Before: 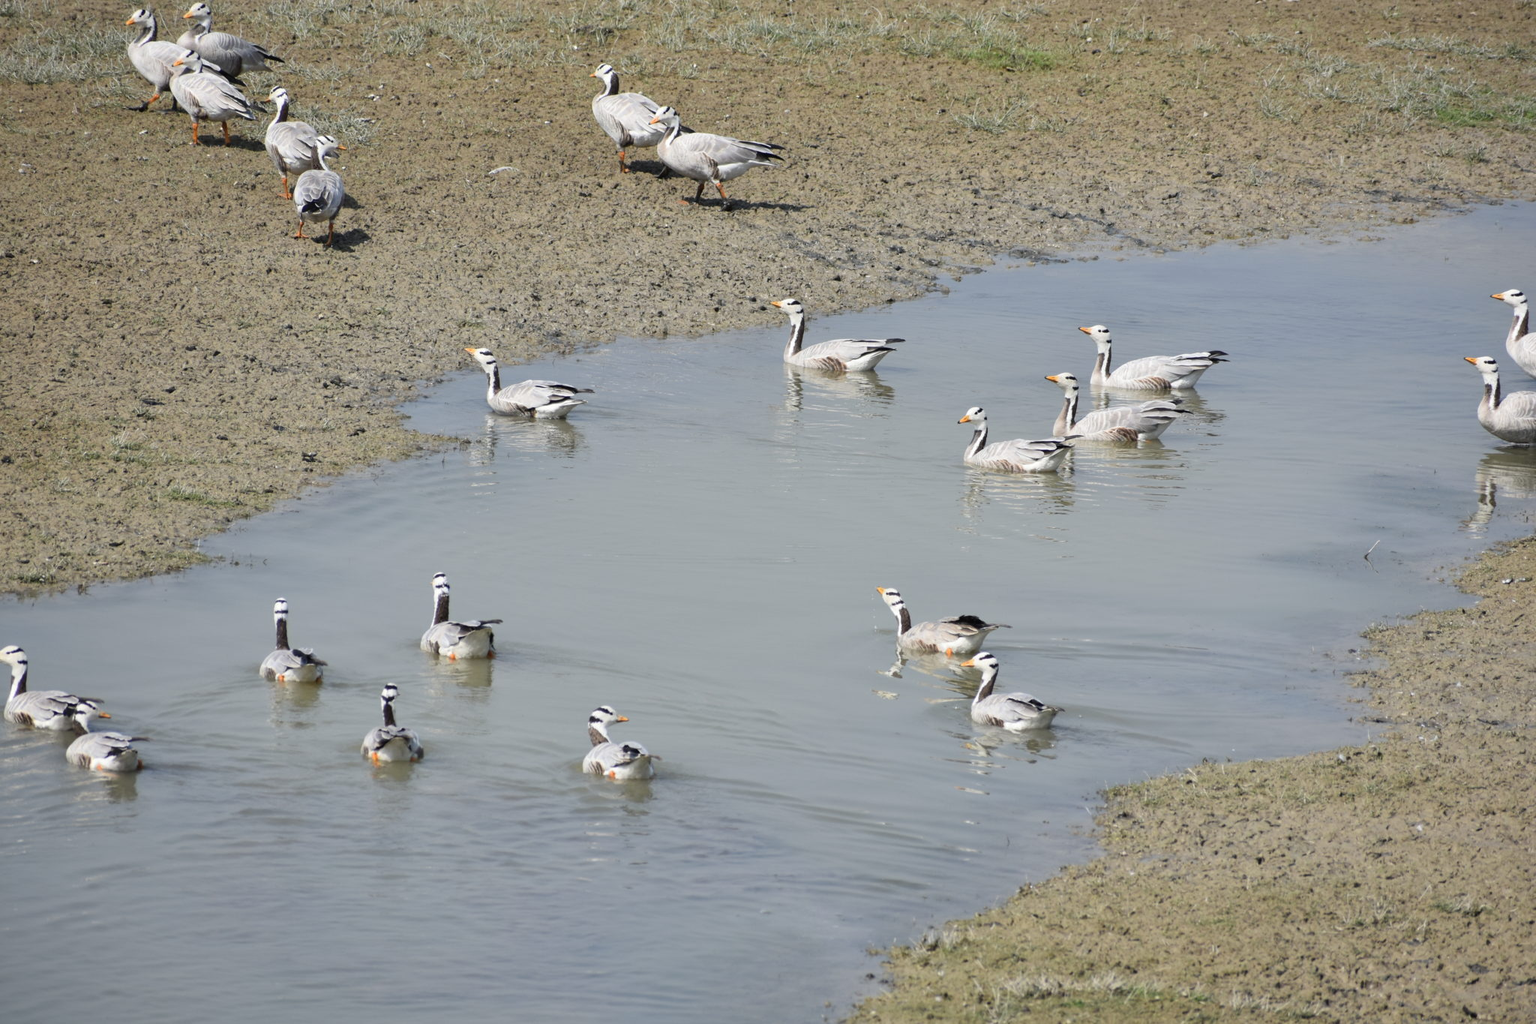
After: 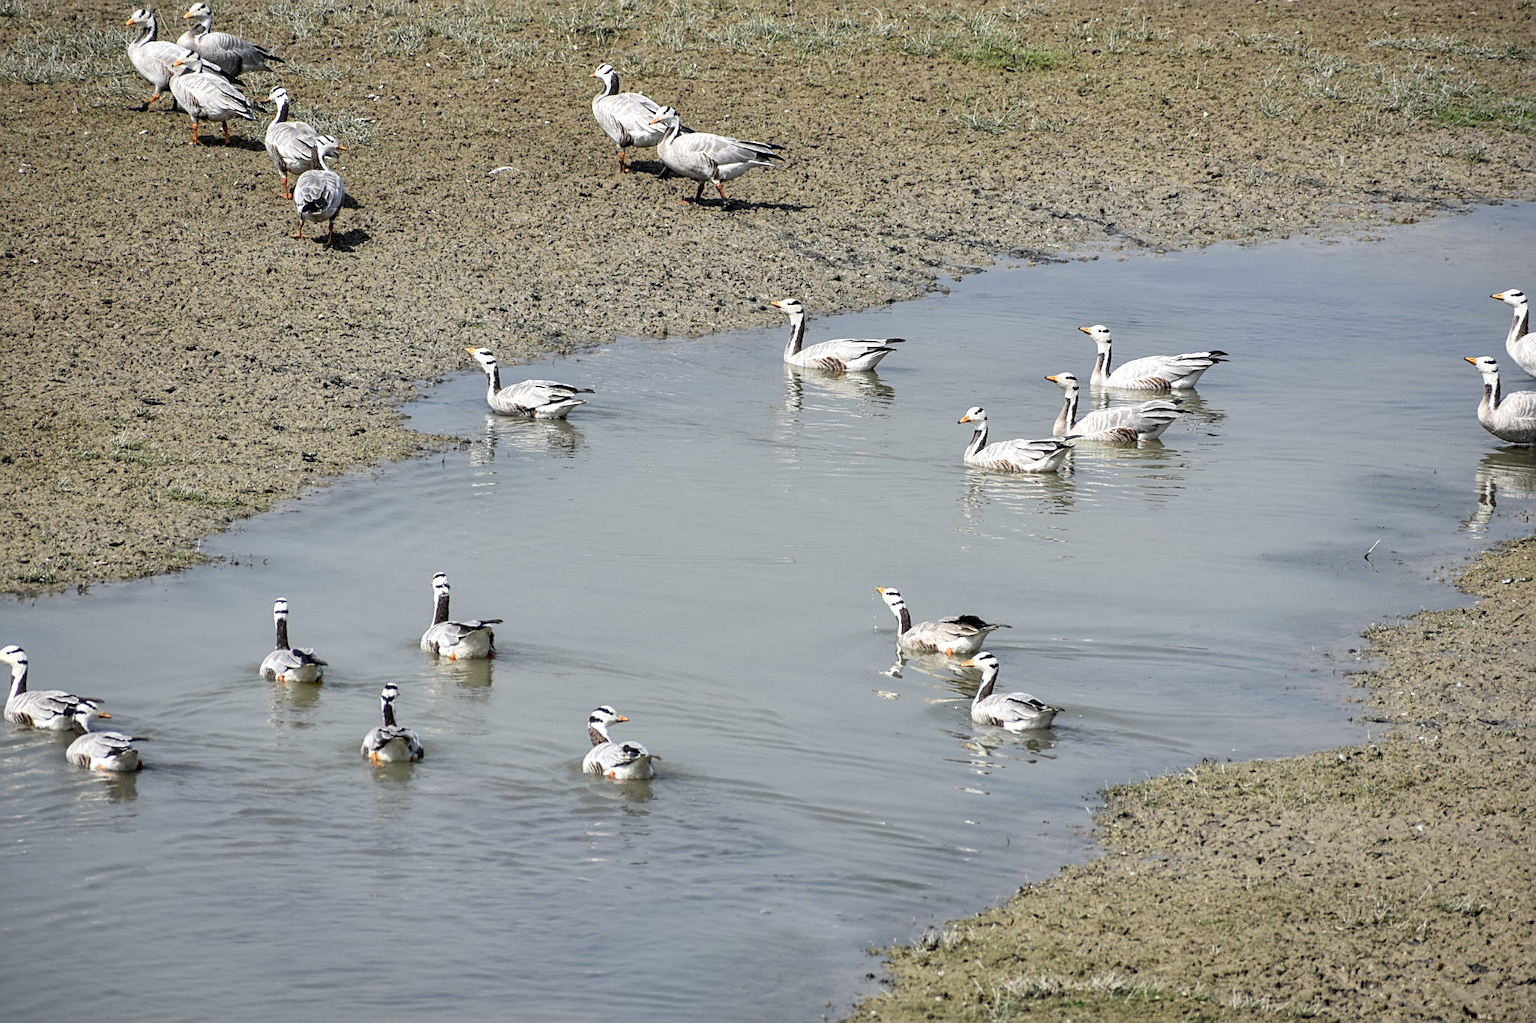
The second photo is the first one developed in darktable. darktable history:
sharpen: amount 0.493
local contrast: detail 150%
